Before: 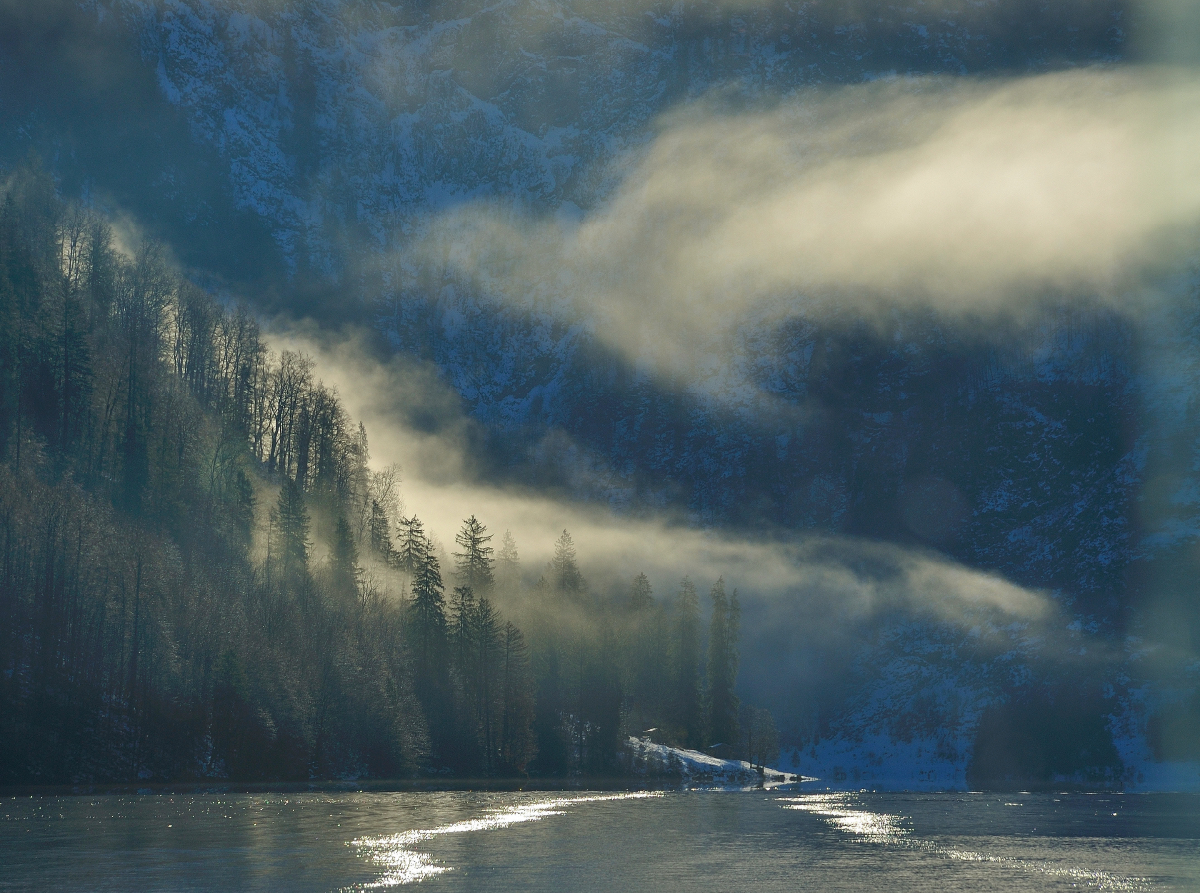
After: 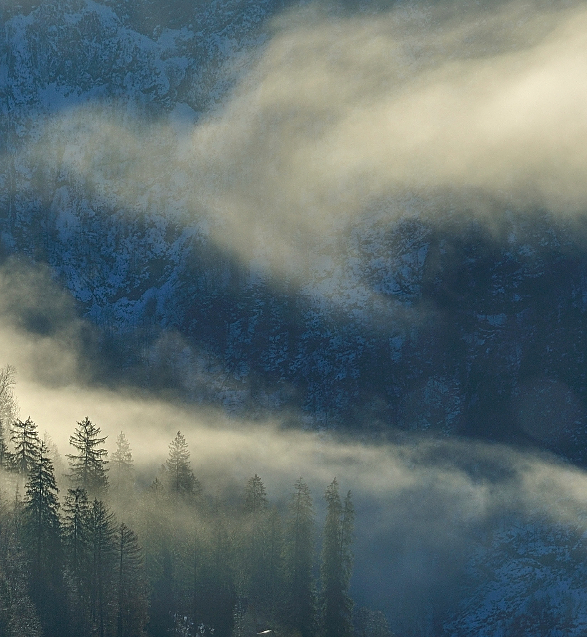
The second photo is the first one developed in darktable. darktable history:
sharpen: on, module defaults
local contrast: on, module defaults
crop: left 32.222%, top 10.997%, right 18.783%, bottom 17.564%
